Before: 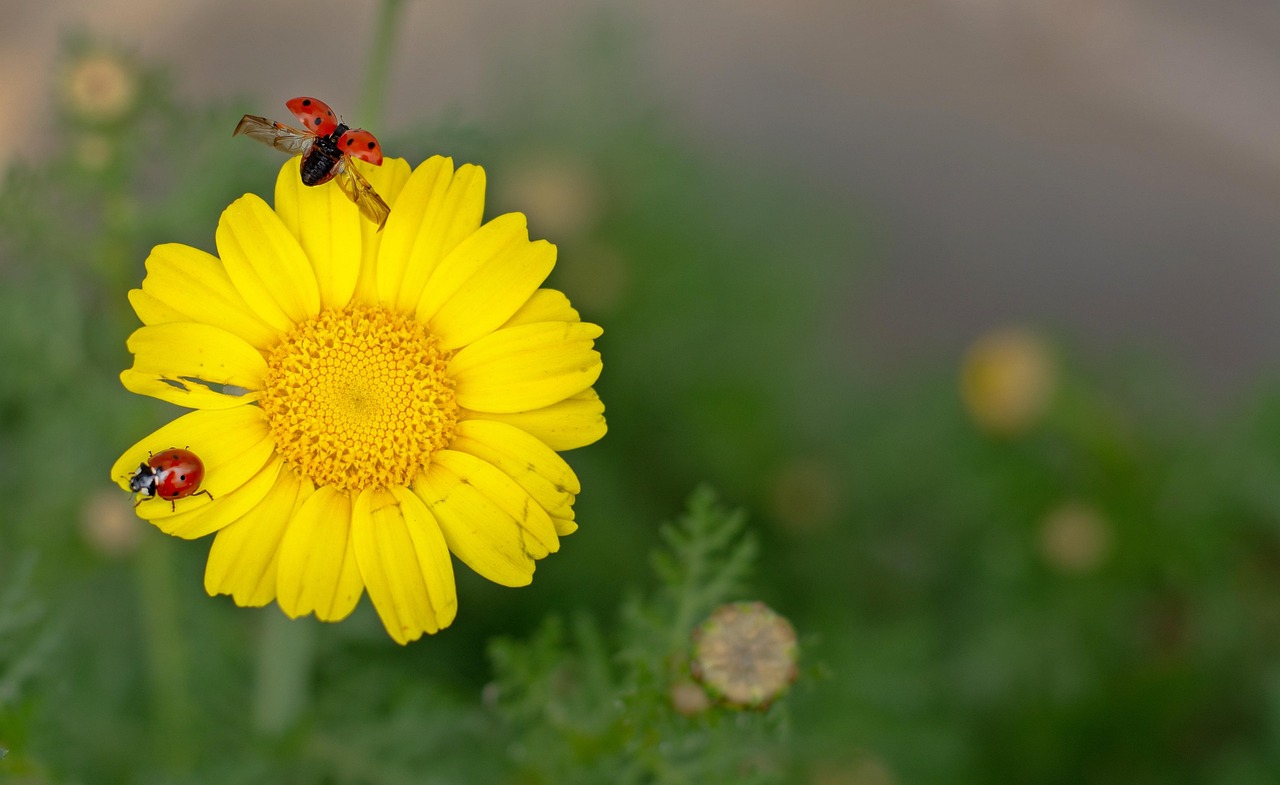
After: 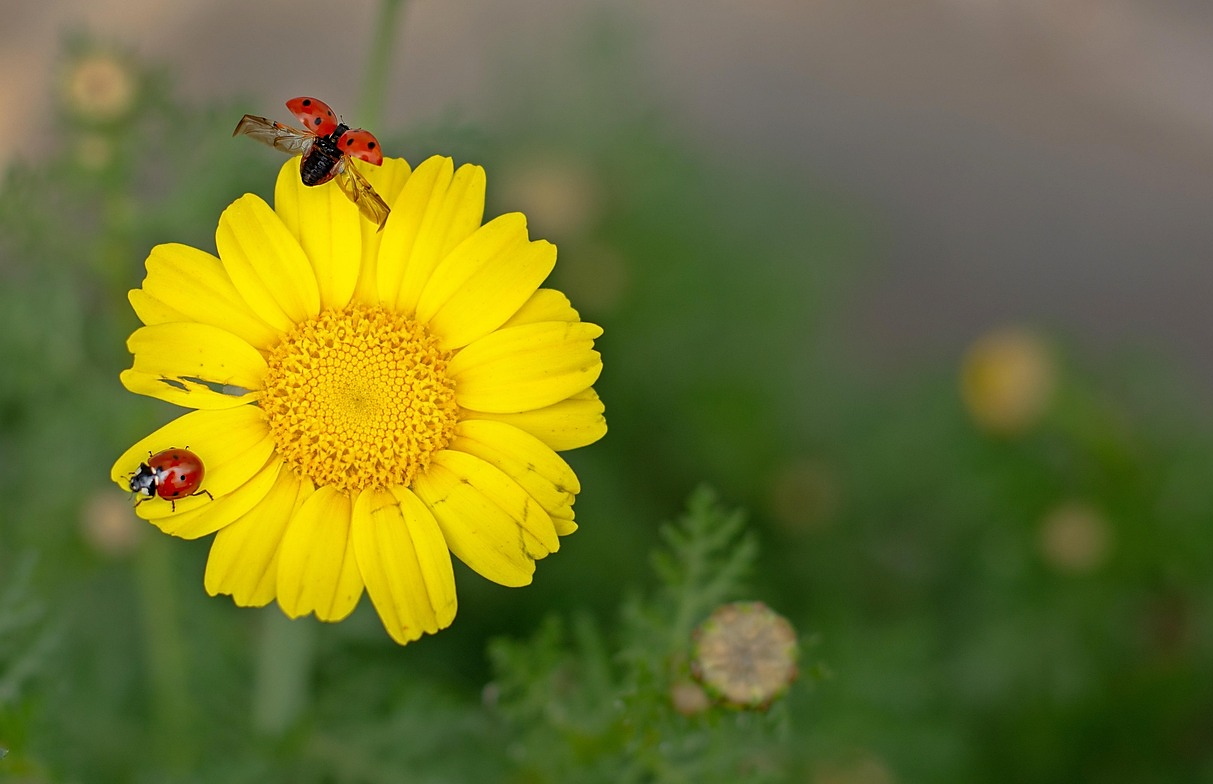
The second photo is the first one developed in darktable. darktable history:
crop and rotate: right 5.167%
sharpen: radius 1.559, amount 0.373, threshold 1.271
